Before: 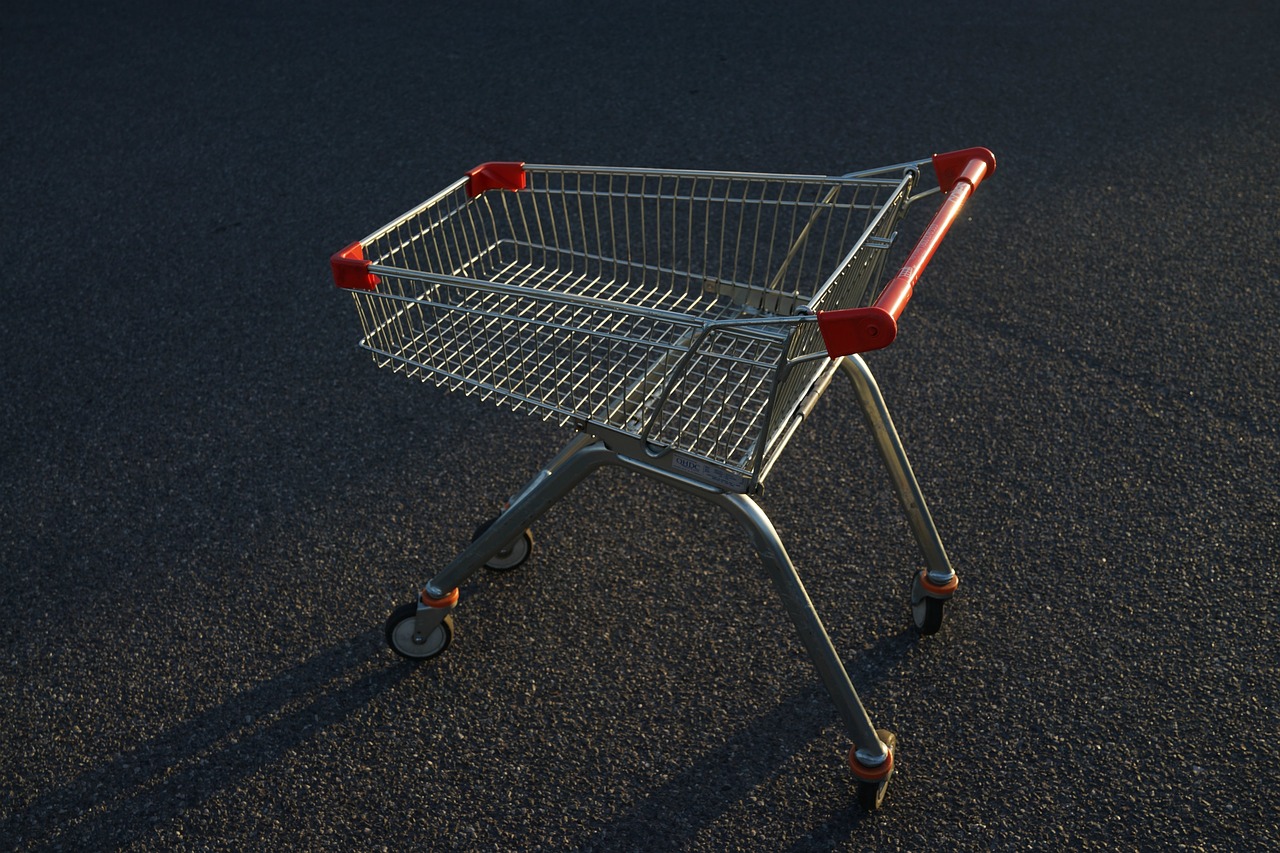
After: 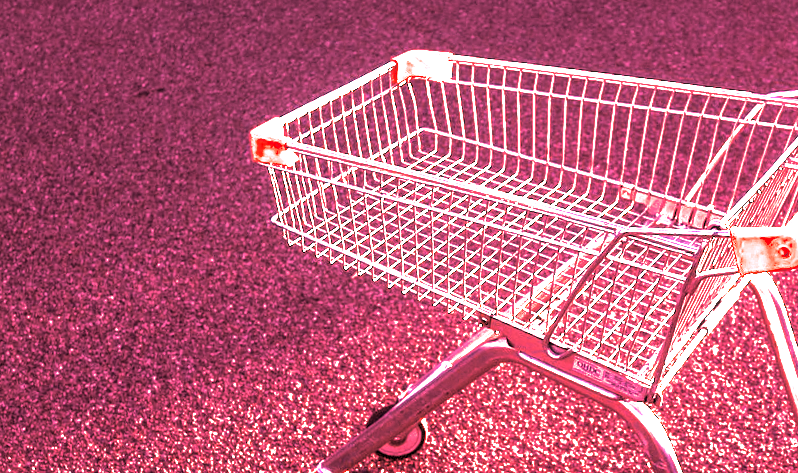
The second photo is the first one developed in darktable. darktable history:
exposure: black level correction 0, exposure 0.7 EV, compensate exposure bias true, compensate highlight preservation false
split-toning: on, module defaults
white balance: red 4.26, blue 1.802
crop and rotate: angle -4.99°, left 2.122%, top 6.945%, right 27.566%, bottom 30.519%
local contrast: detail 150%
